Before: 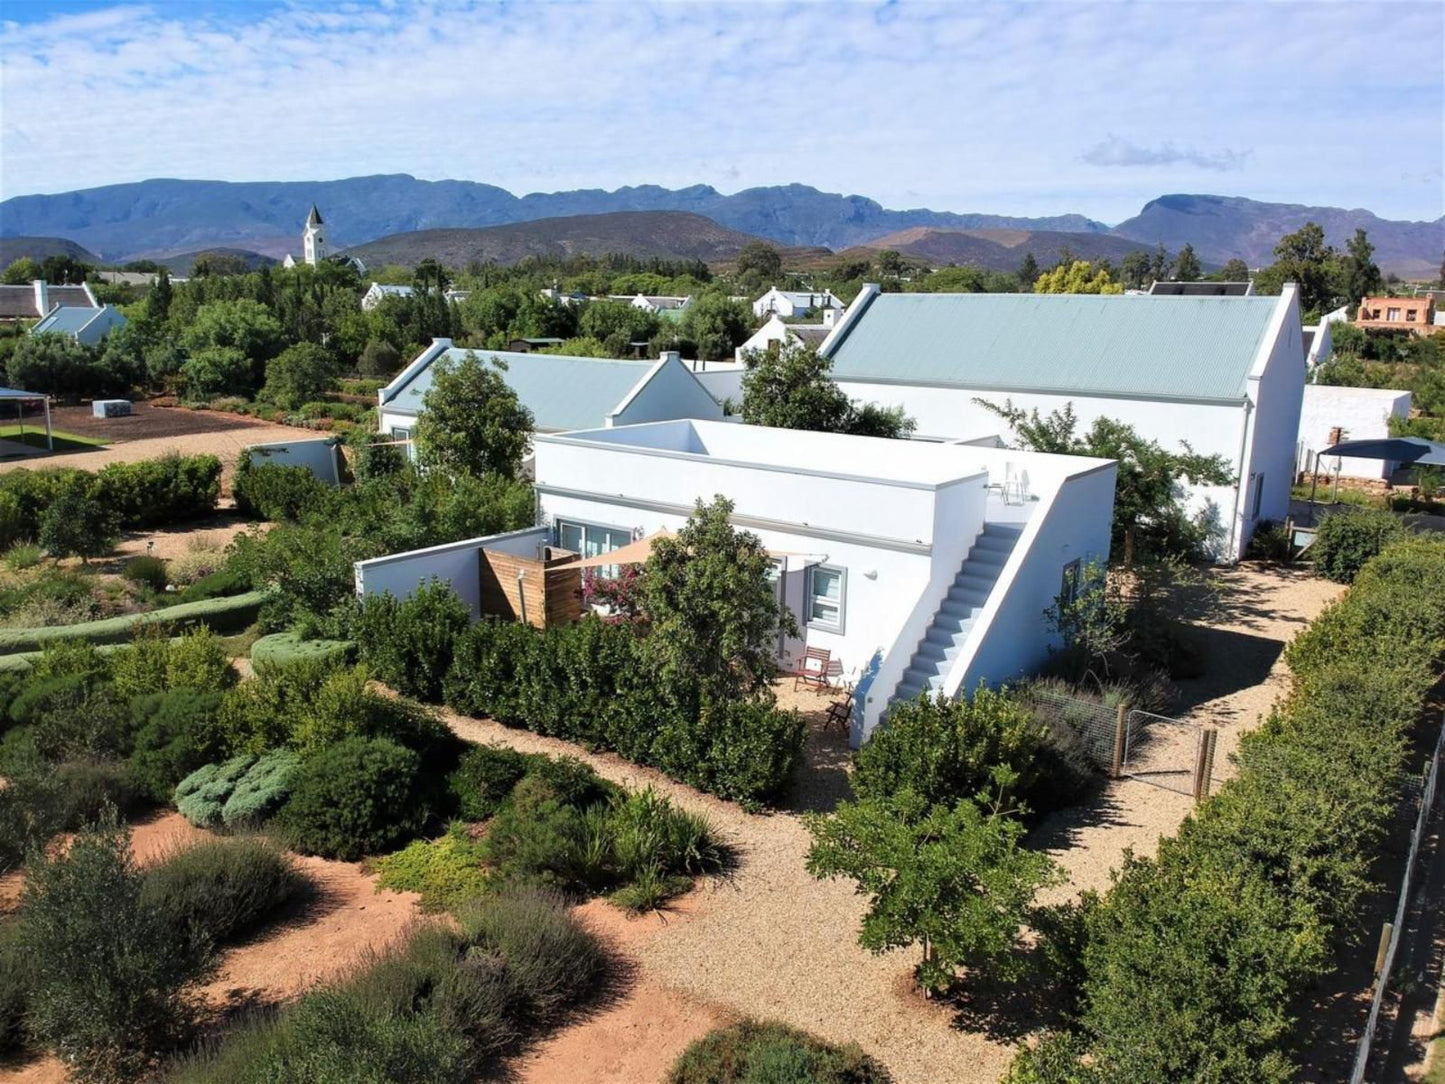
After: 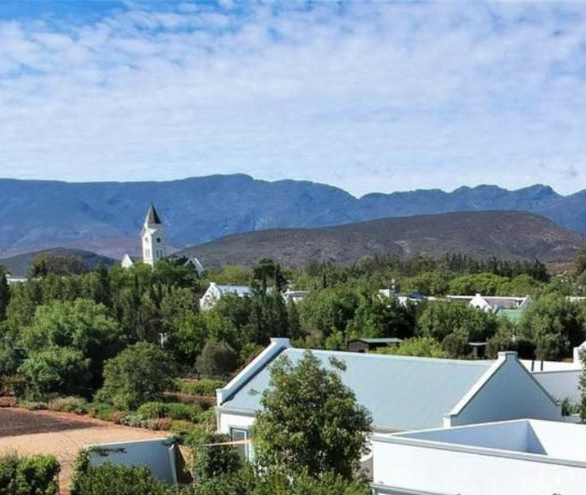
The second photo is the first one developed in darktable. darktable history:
crop and rotate: left 11.261%, top 0.064%, right 48.159%, bottom 54.229%
shadows and highlights: soften with gaussian
